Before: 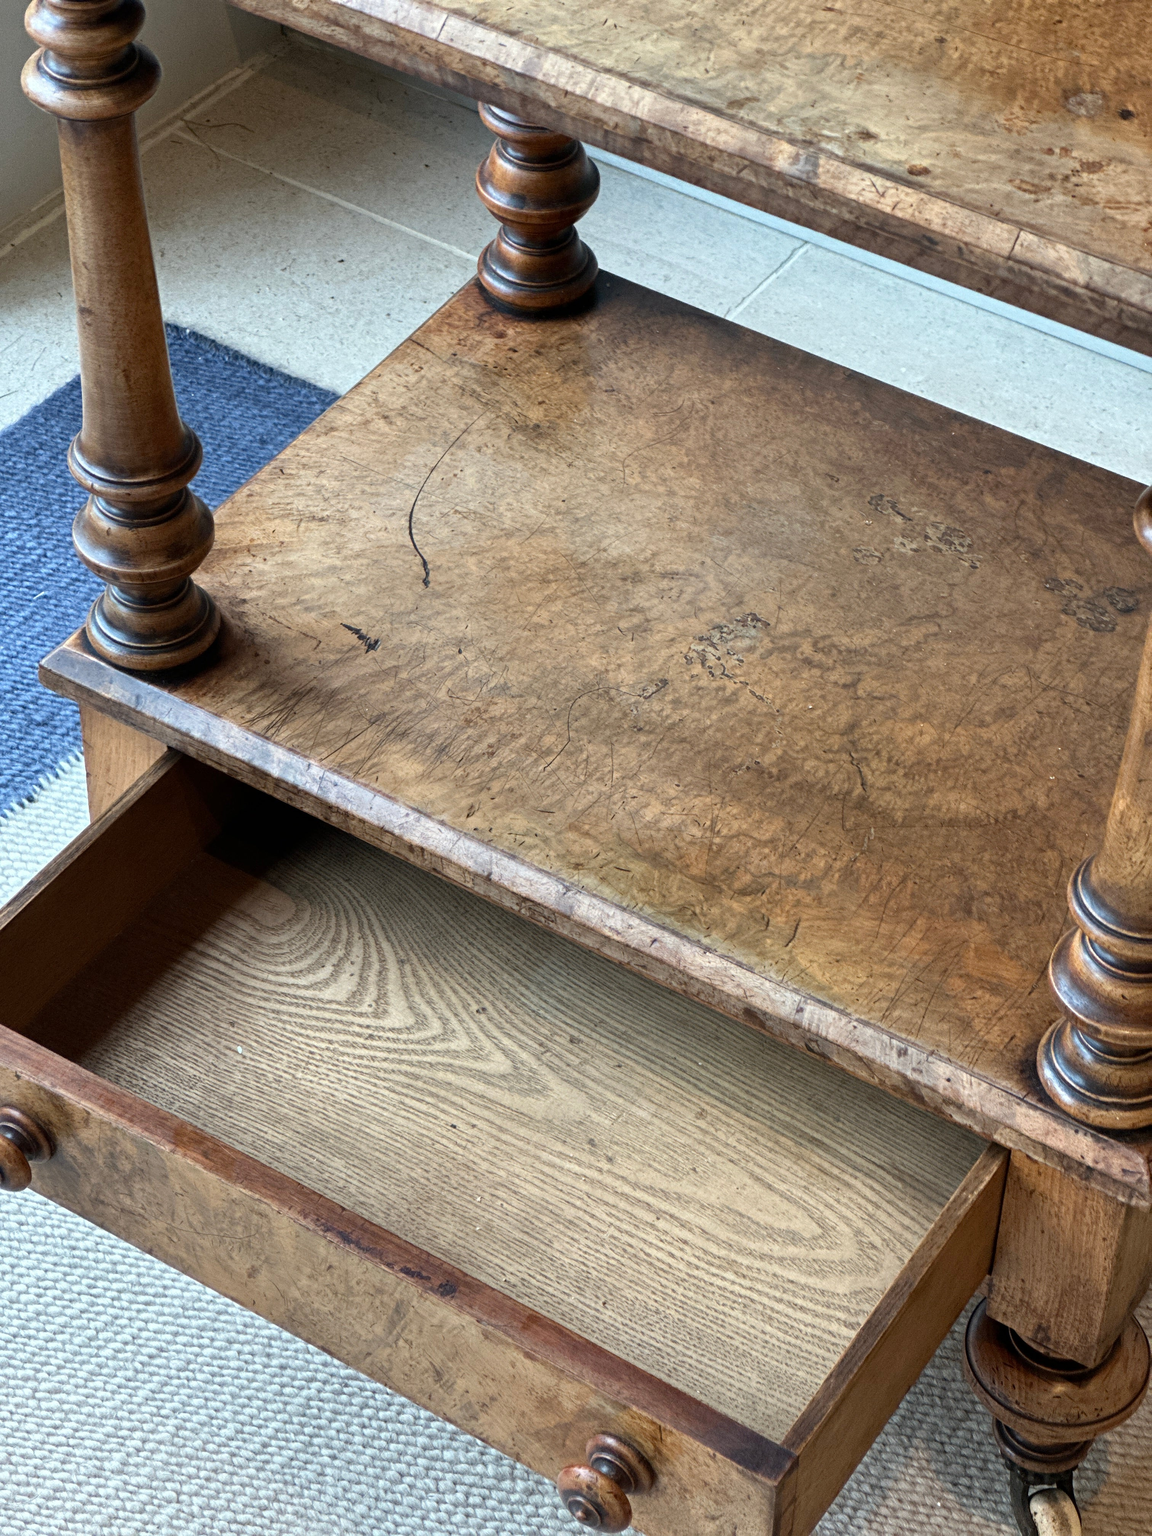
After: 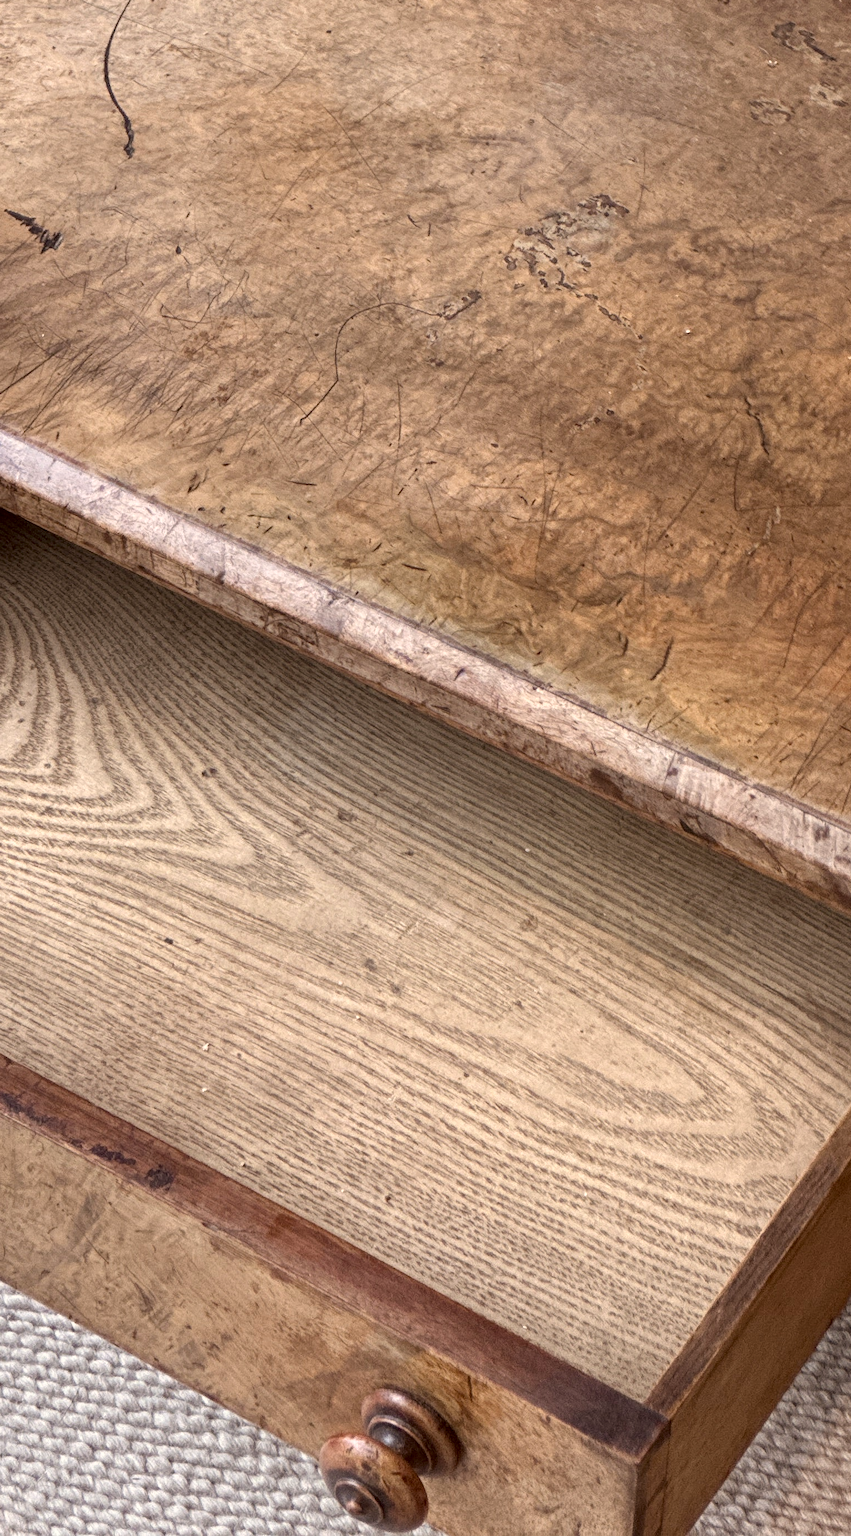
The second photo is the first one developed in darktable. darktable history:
crop and rotate: left 29.341%, top 31.205%, right 19.82%
local contrast: highlights 102%, shadows 97%, detail 120%, midtone range 0.2
color correction: highlights a* 10.2, highlights b* 9.64, shadows a* 8.8, shadows b* 8.6, saturation 0.806
